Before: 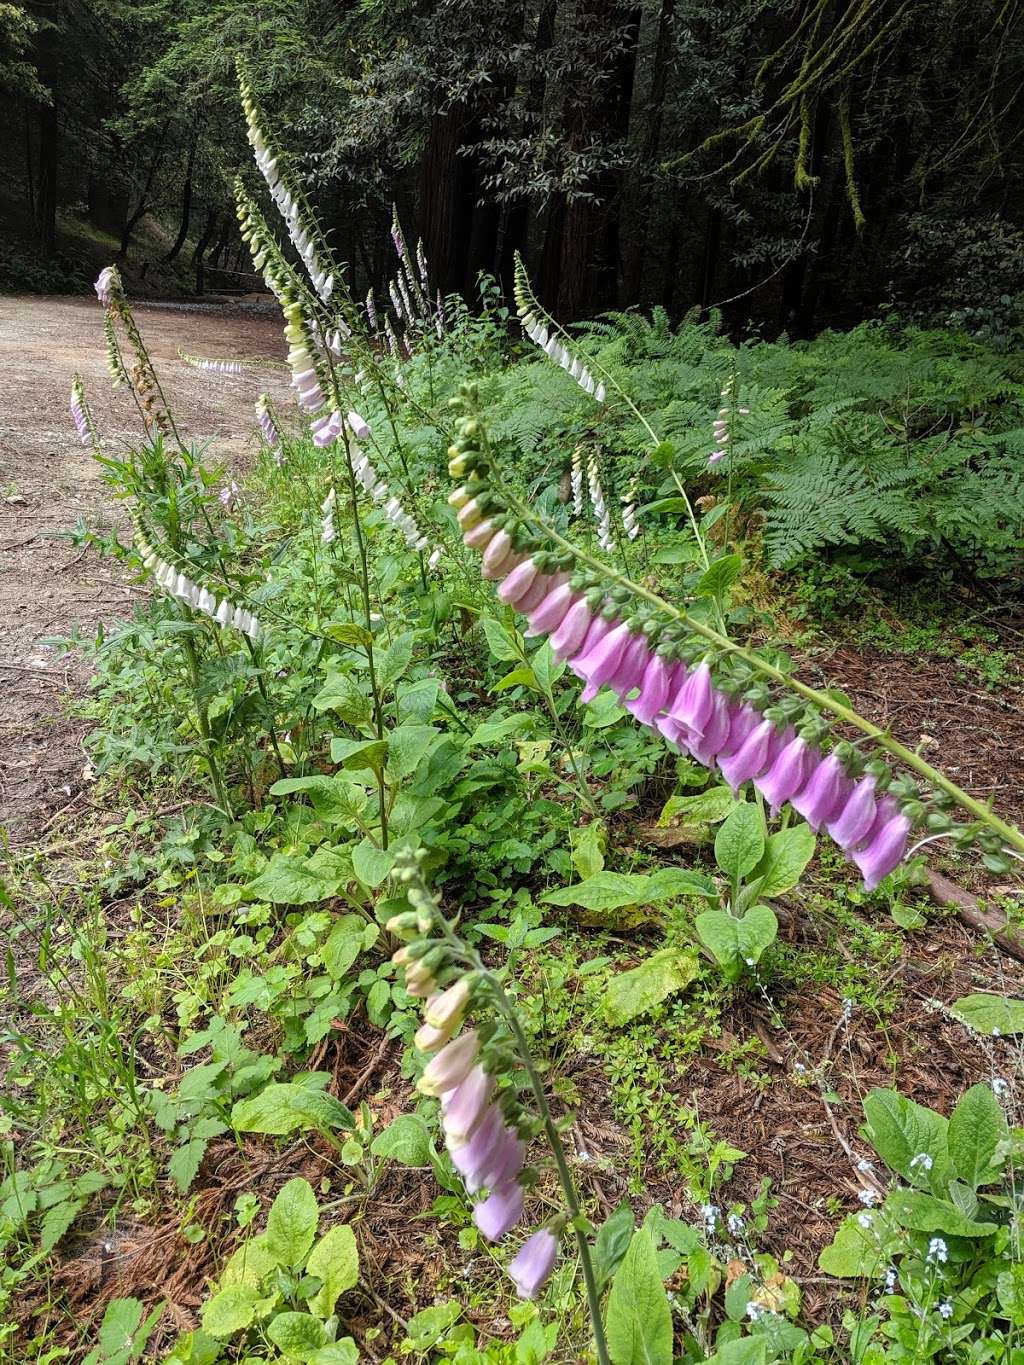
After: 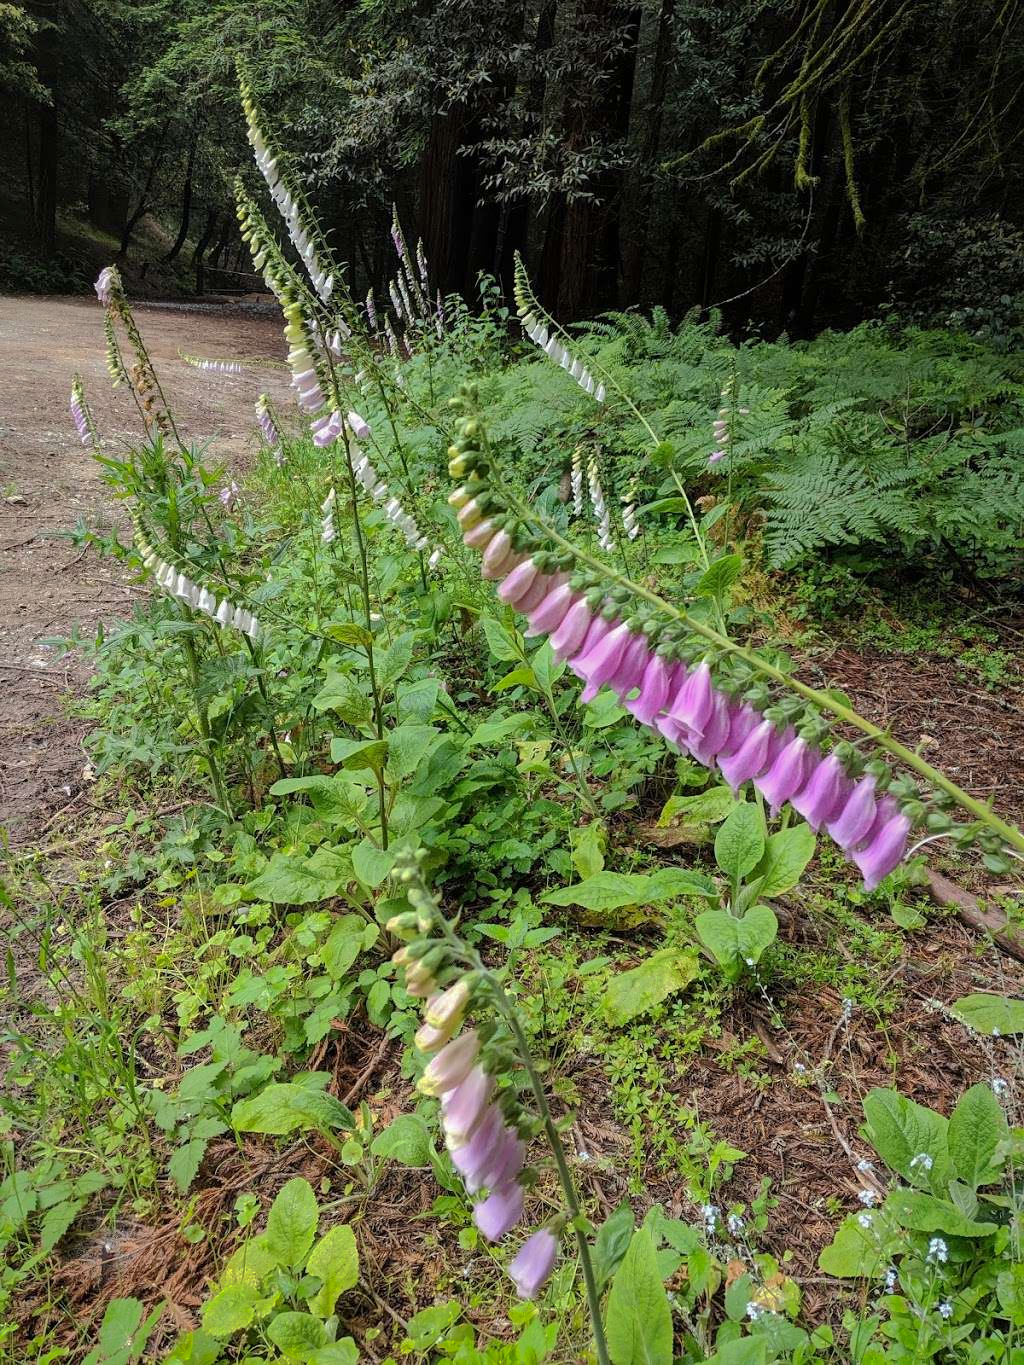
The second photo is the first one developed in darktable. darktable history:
shadows and highlights: shadows -19.63, highlights -73.05
